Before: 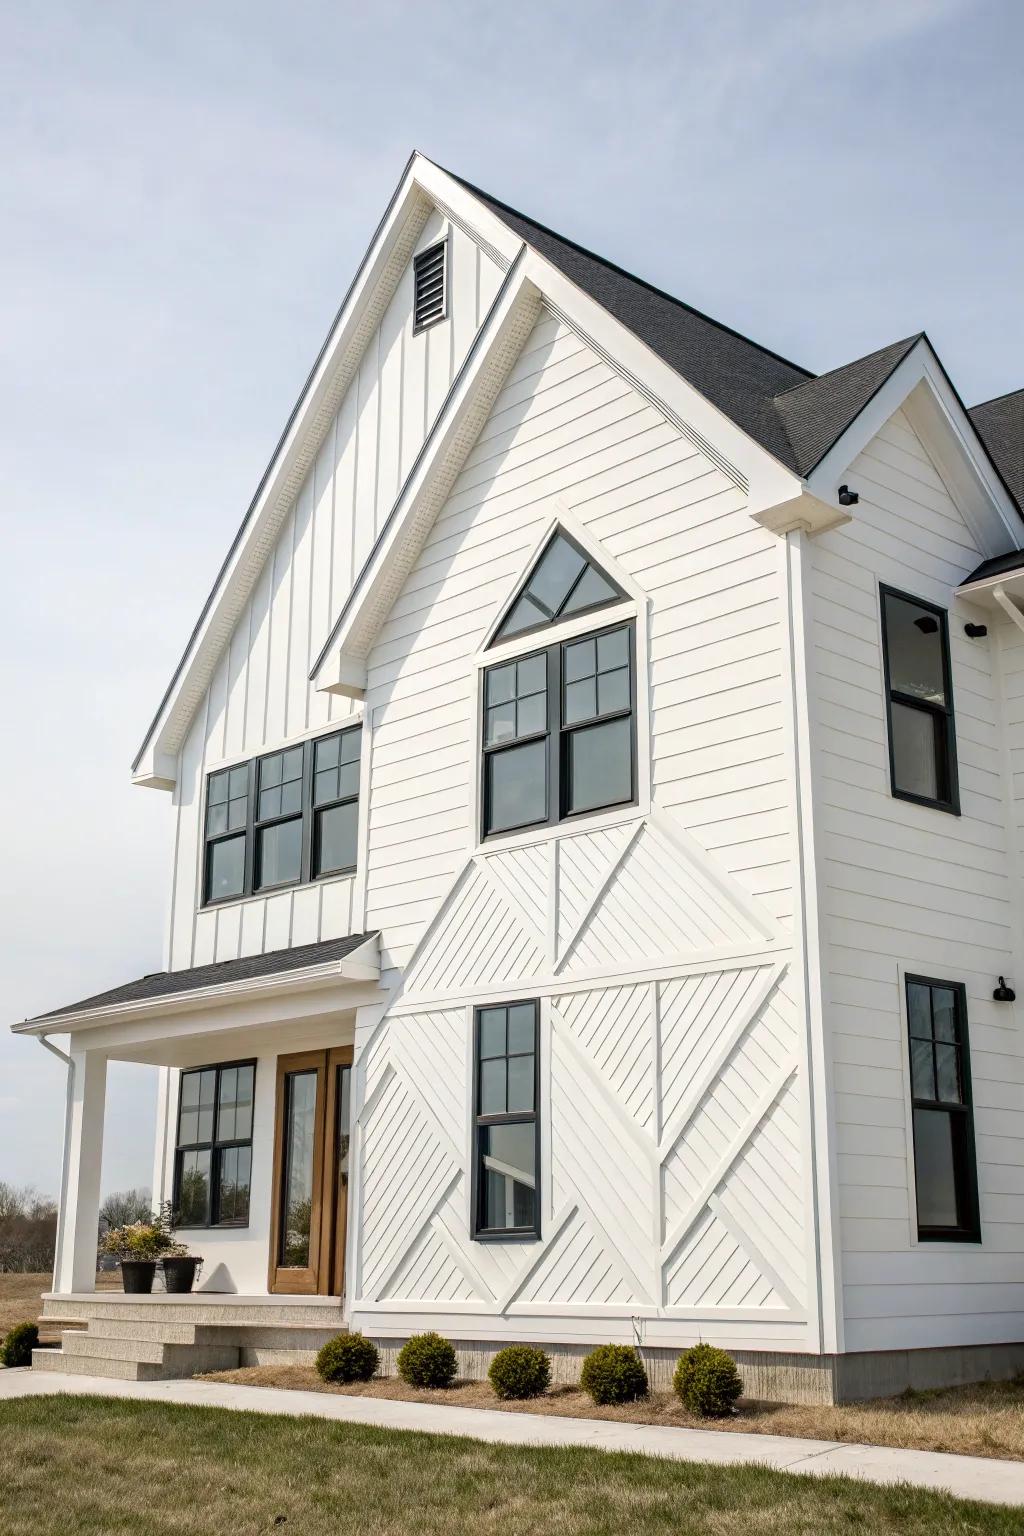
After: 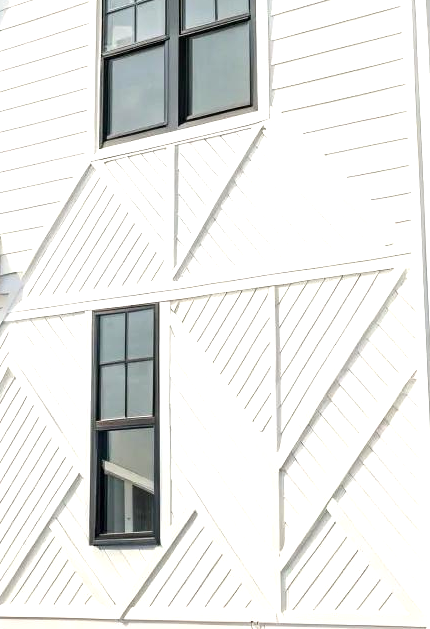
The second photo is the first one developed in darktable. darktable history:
exposure: exposure 0.61 EV, compensate highlight preservation false
tone equalizer: mask exposure compensation -0.513 EV
crop: left 37.243%, top 45.29%, right 20.68%, bottom 13.701%
